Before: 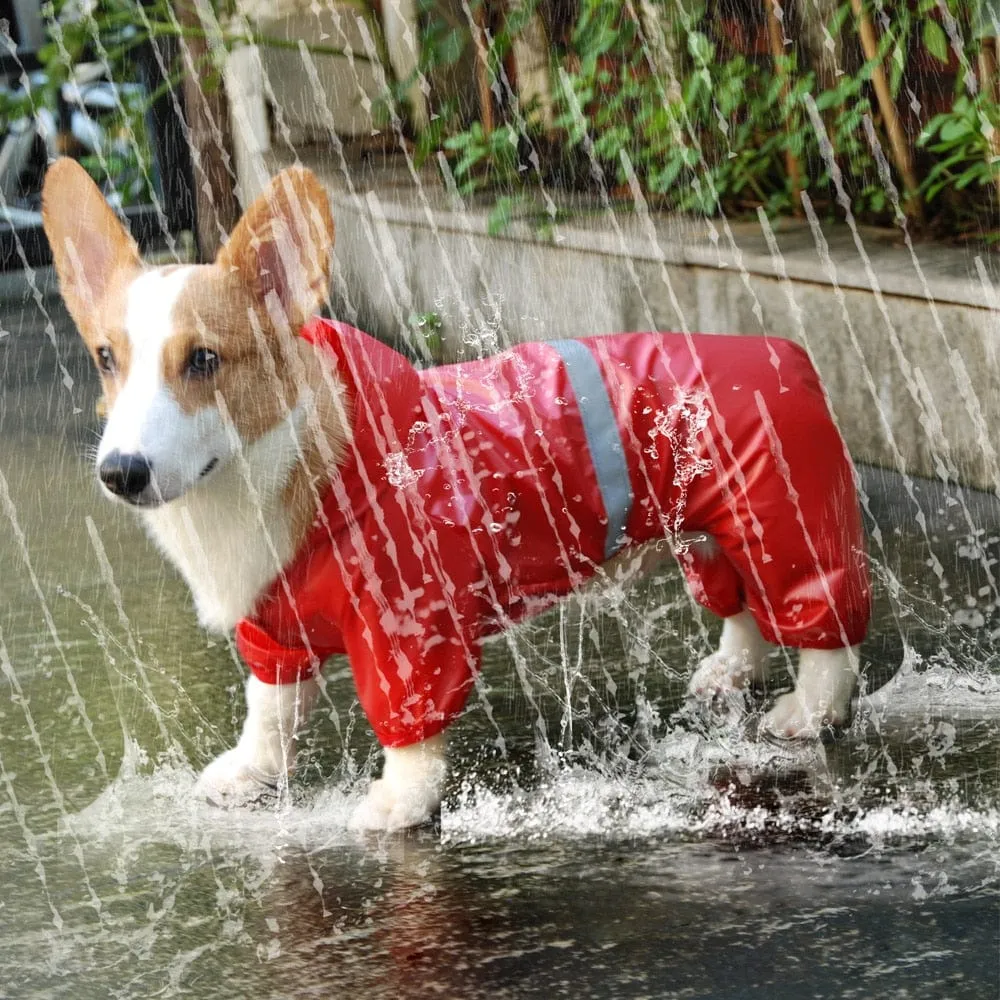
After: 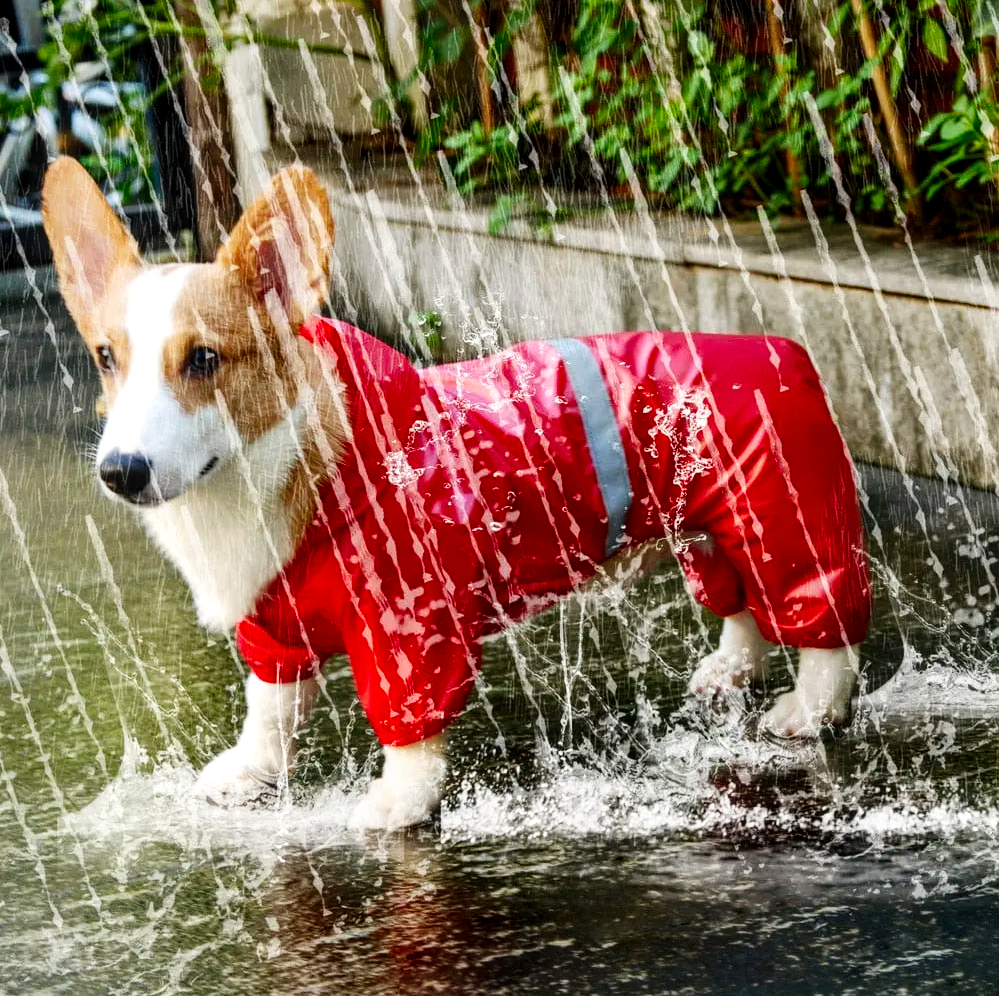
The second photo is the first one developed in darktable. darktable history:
crop: top 0.109%, bottom 0.2%
tone curve: curves: ch0 [(0, 0) (0.004, 0.001) (0.133, 0.112) (0.325, 0.362) (0.832, 0.893) (1, 1)], preserve colors none
local contrast: on, module defaults
contrast brightness saturation: contrast 0.117, brightness -0.116, saturation 0.203
